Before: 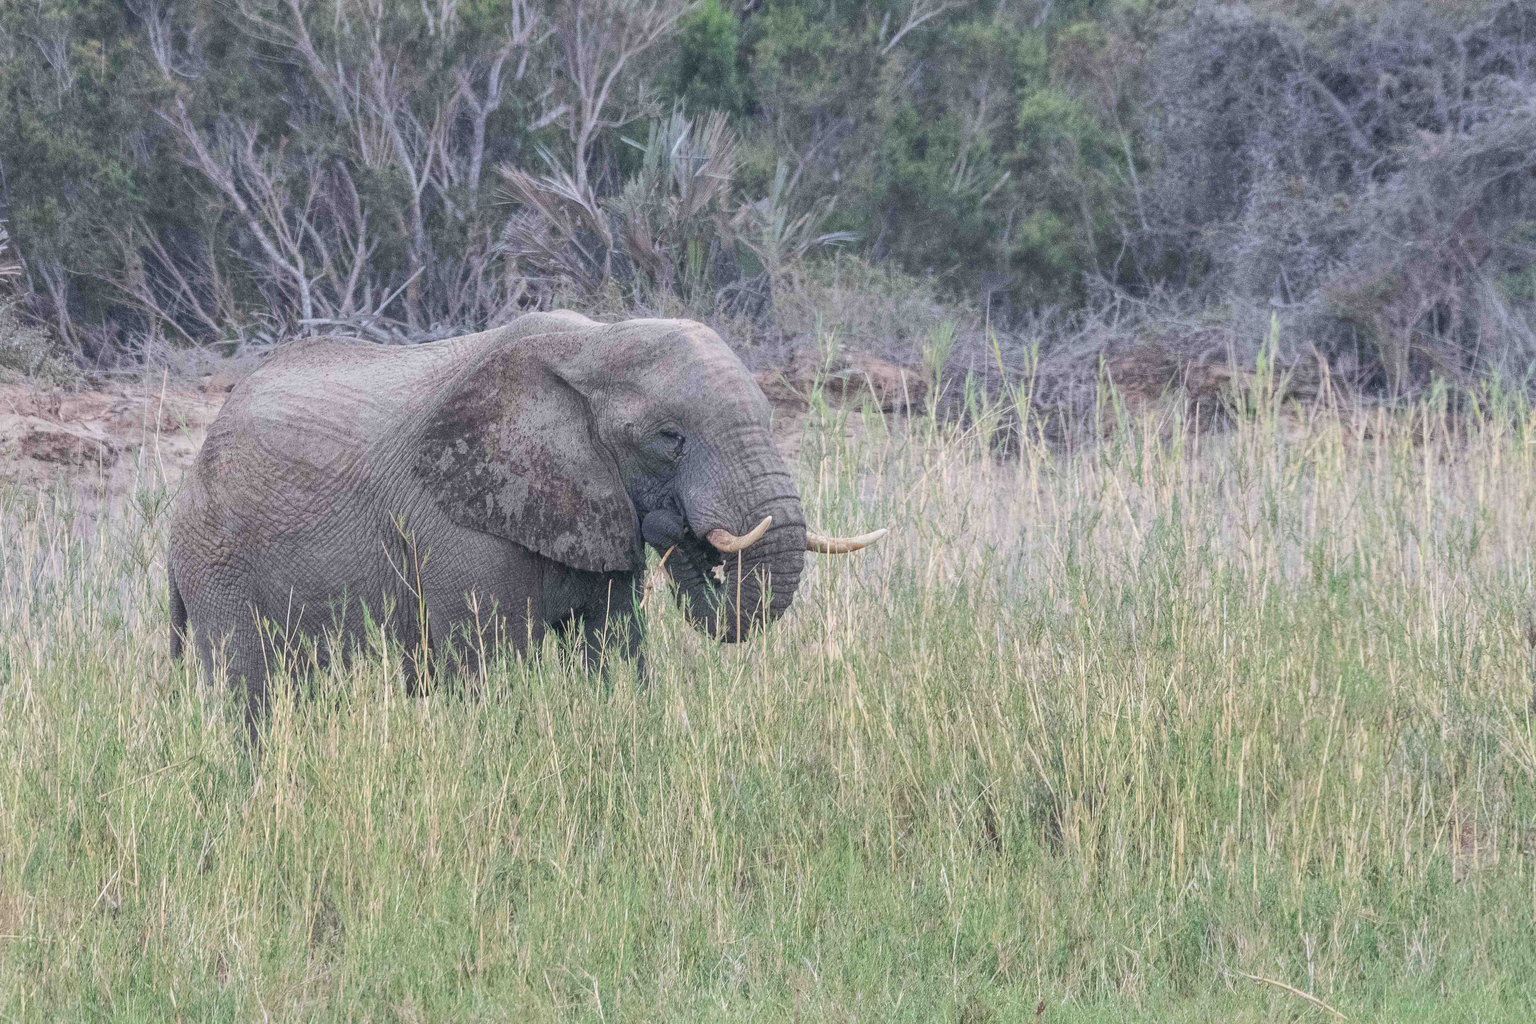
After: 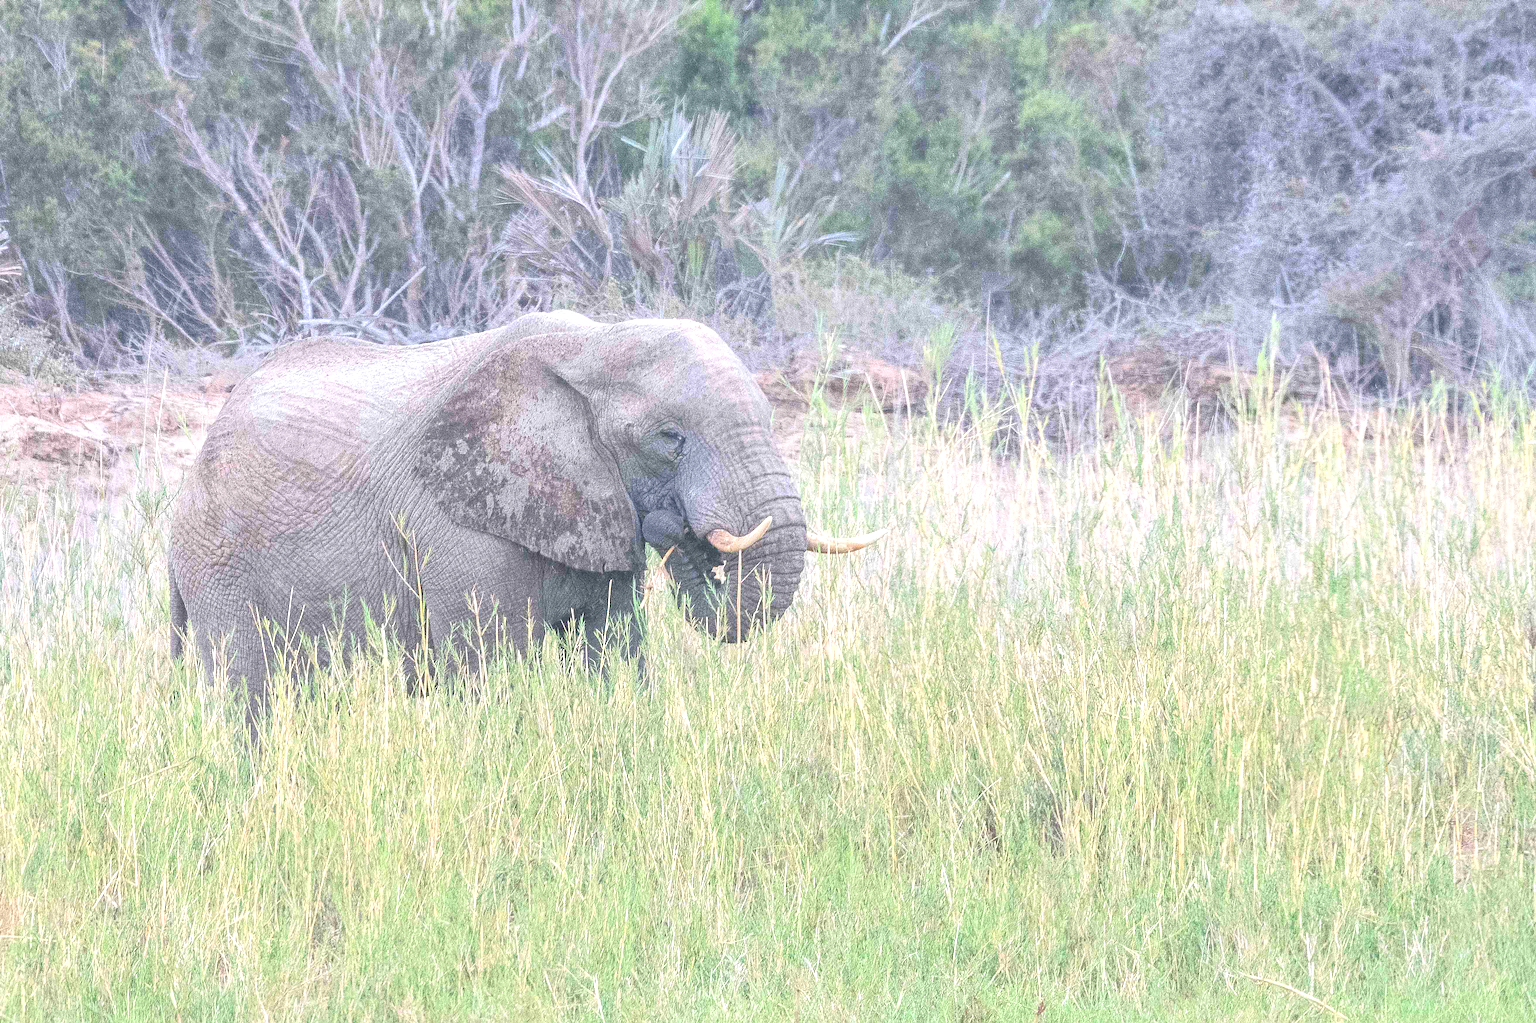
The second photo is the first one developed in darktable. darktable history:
sharpen: on, module defaults
exposure: exposure 1.525 EV, compensate highlight preservation false
contrast brightness saturation: contrast -0.279
